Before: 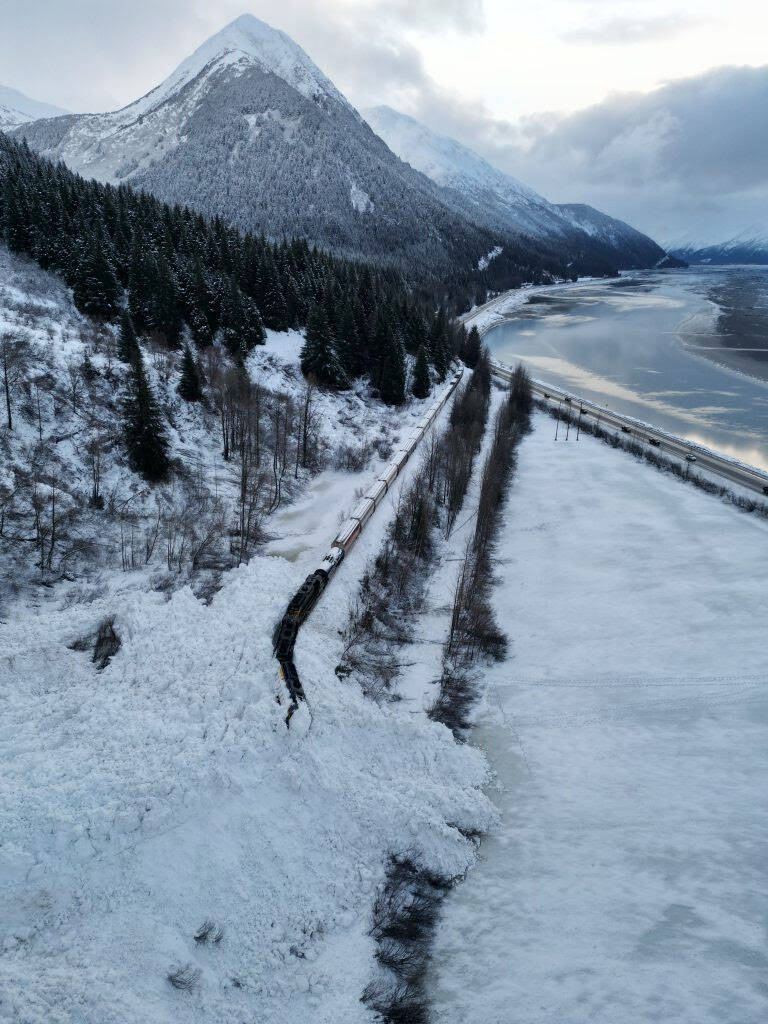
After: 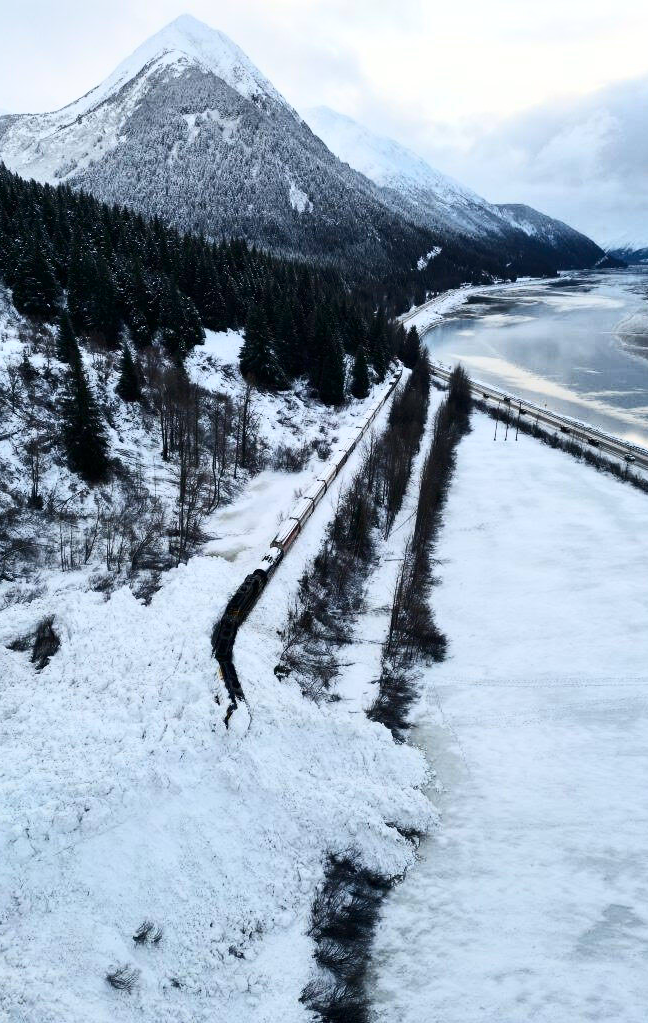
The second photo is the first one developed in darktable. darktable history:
crop: left 8.06%, right 7.514%
contrast brightness saturation: contrast 0.387, brightness 0.102
